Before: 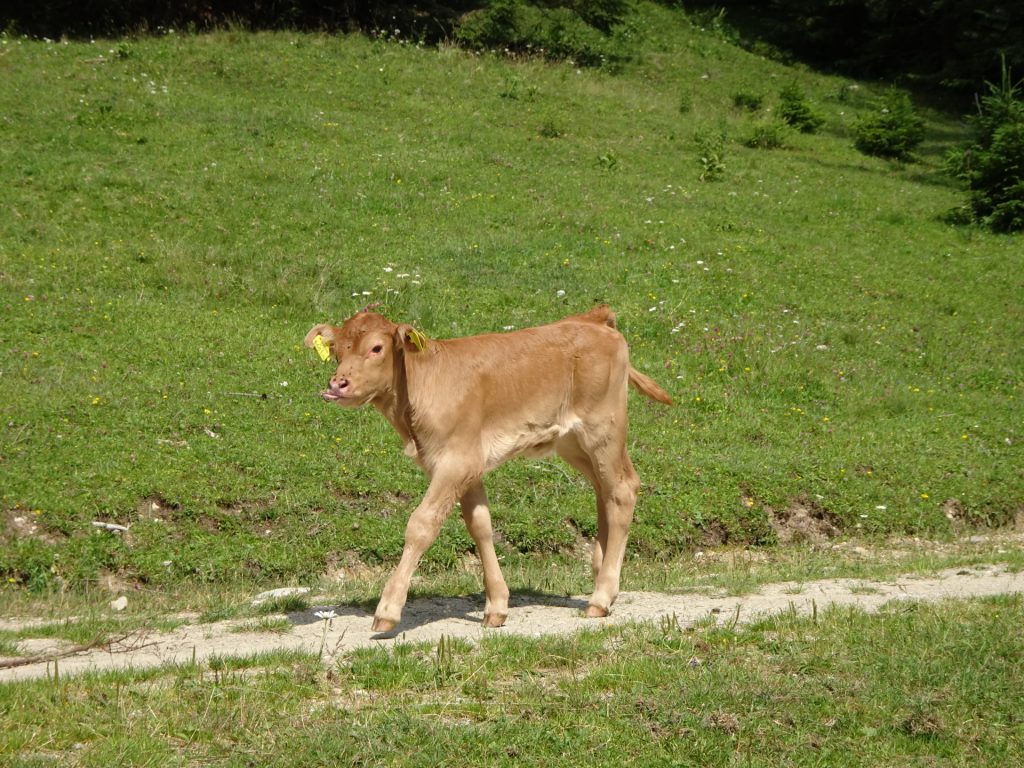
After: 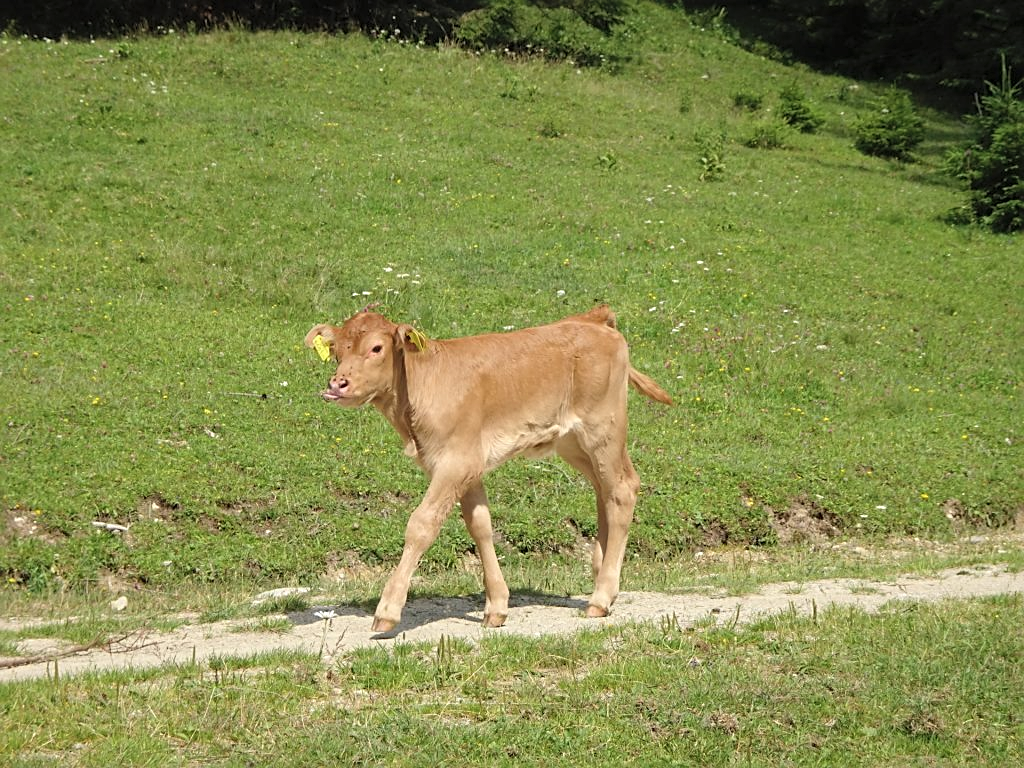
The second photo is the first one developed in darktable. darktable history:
sharpen: on, module defaults
contrast brightness saturation: brightness 0.126
